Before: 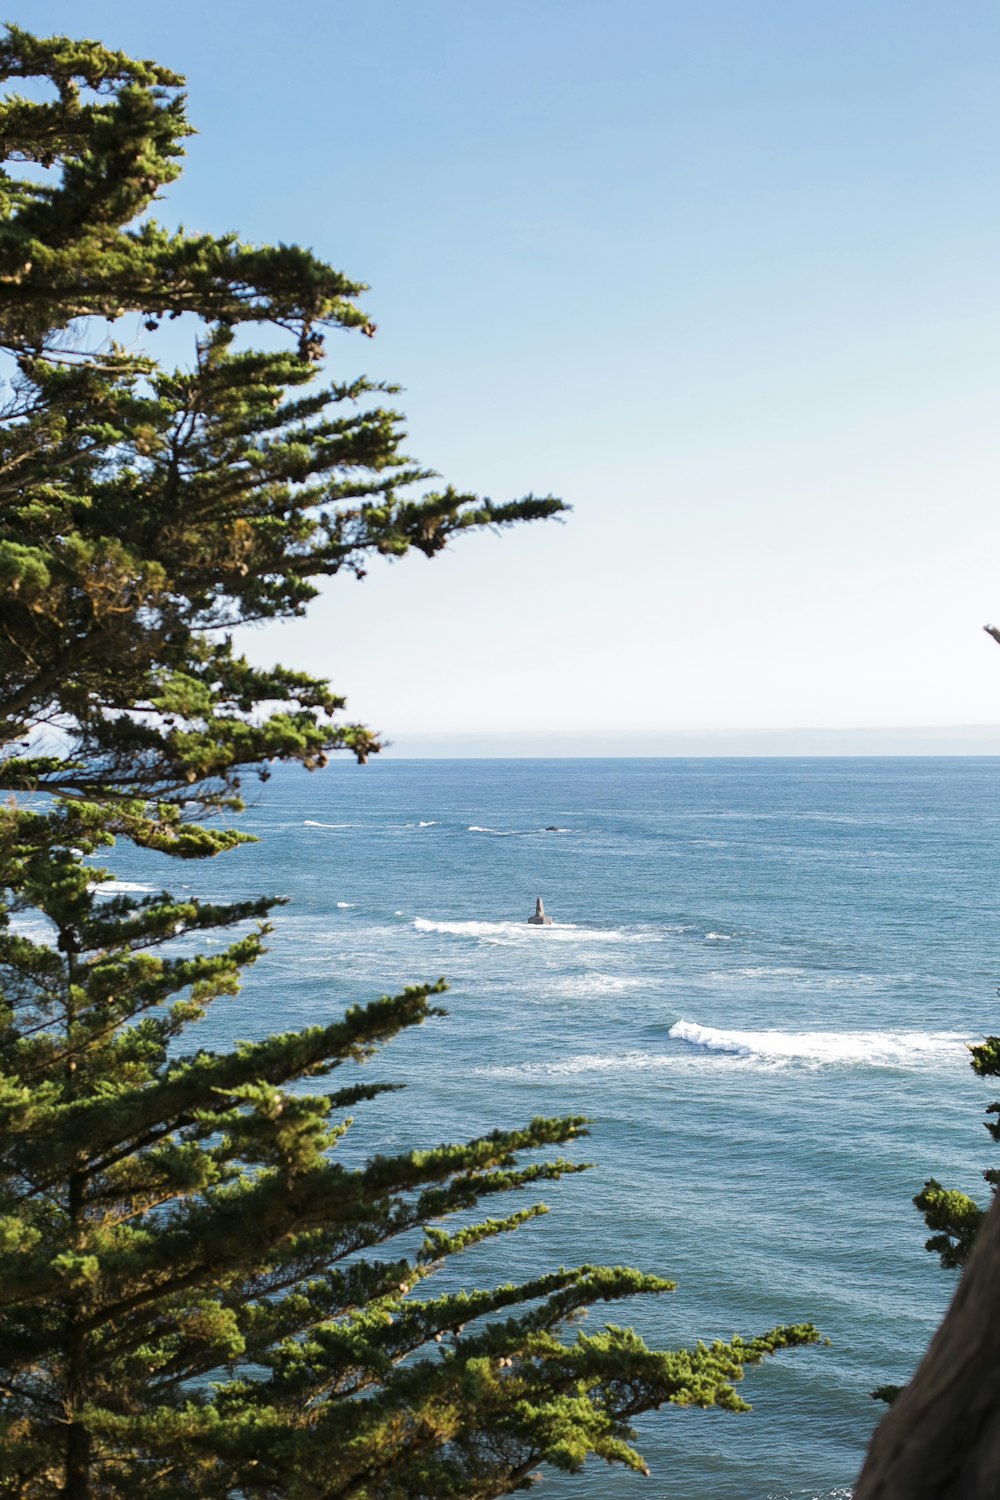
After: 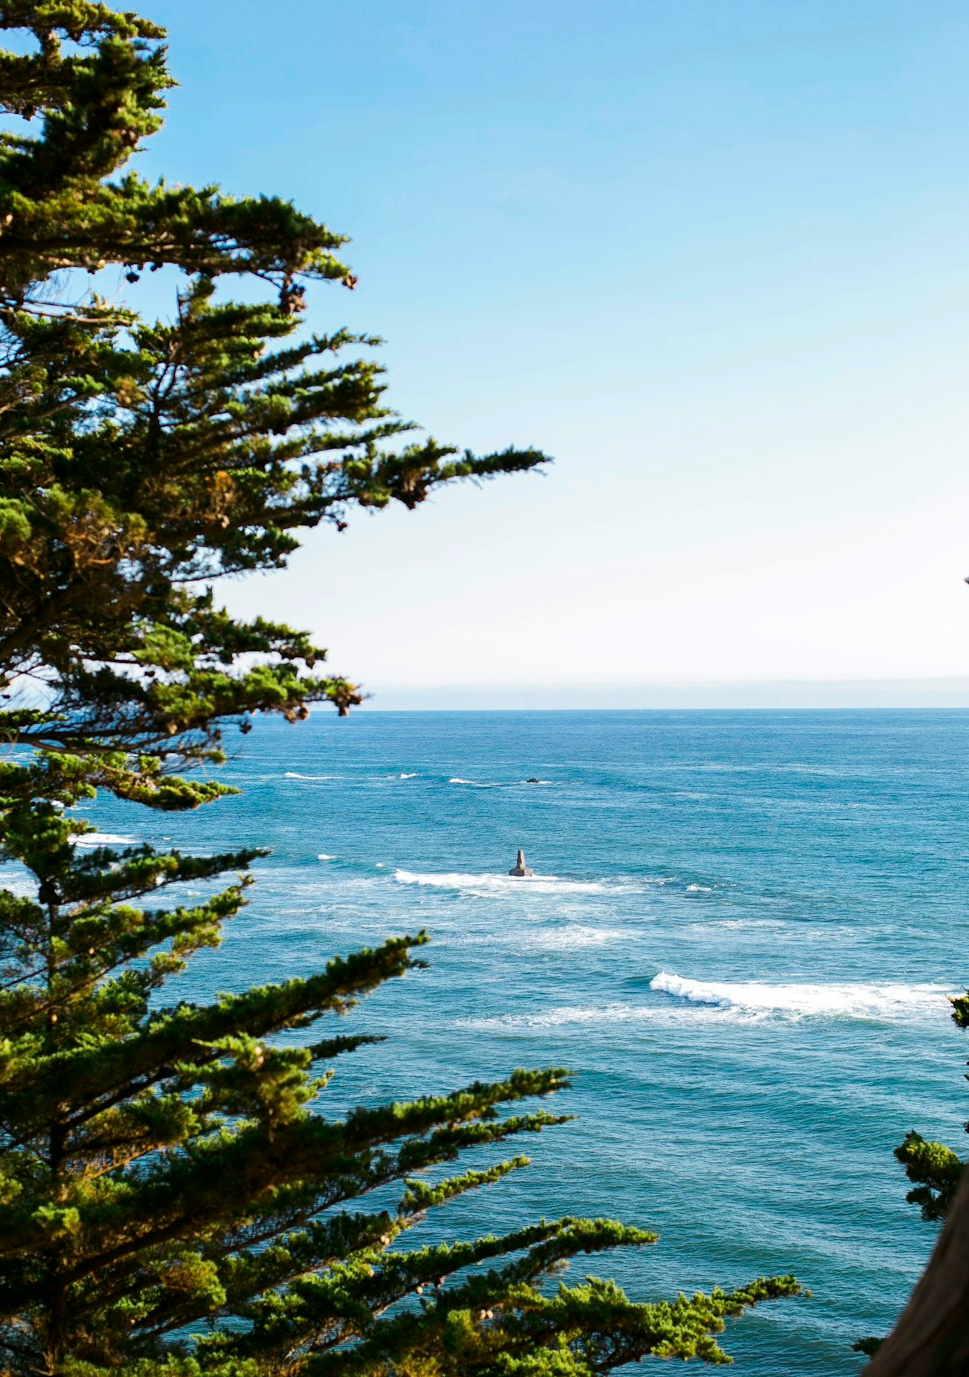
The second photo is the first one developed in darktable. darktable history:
contrast brightness saturation: contrast 0.13, brightness -0.05, saturation 0.16
crop: left 1.964%, top 3.251%, right 1.122%, bottom 4.933%
